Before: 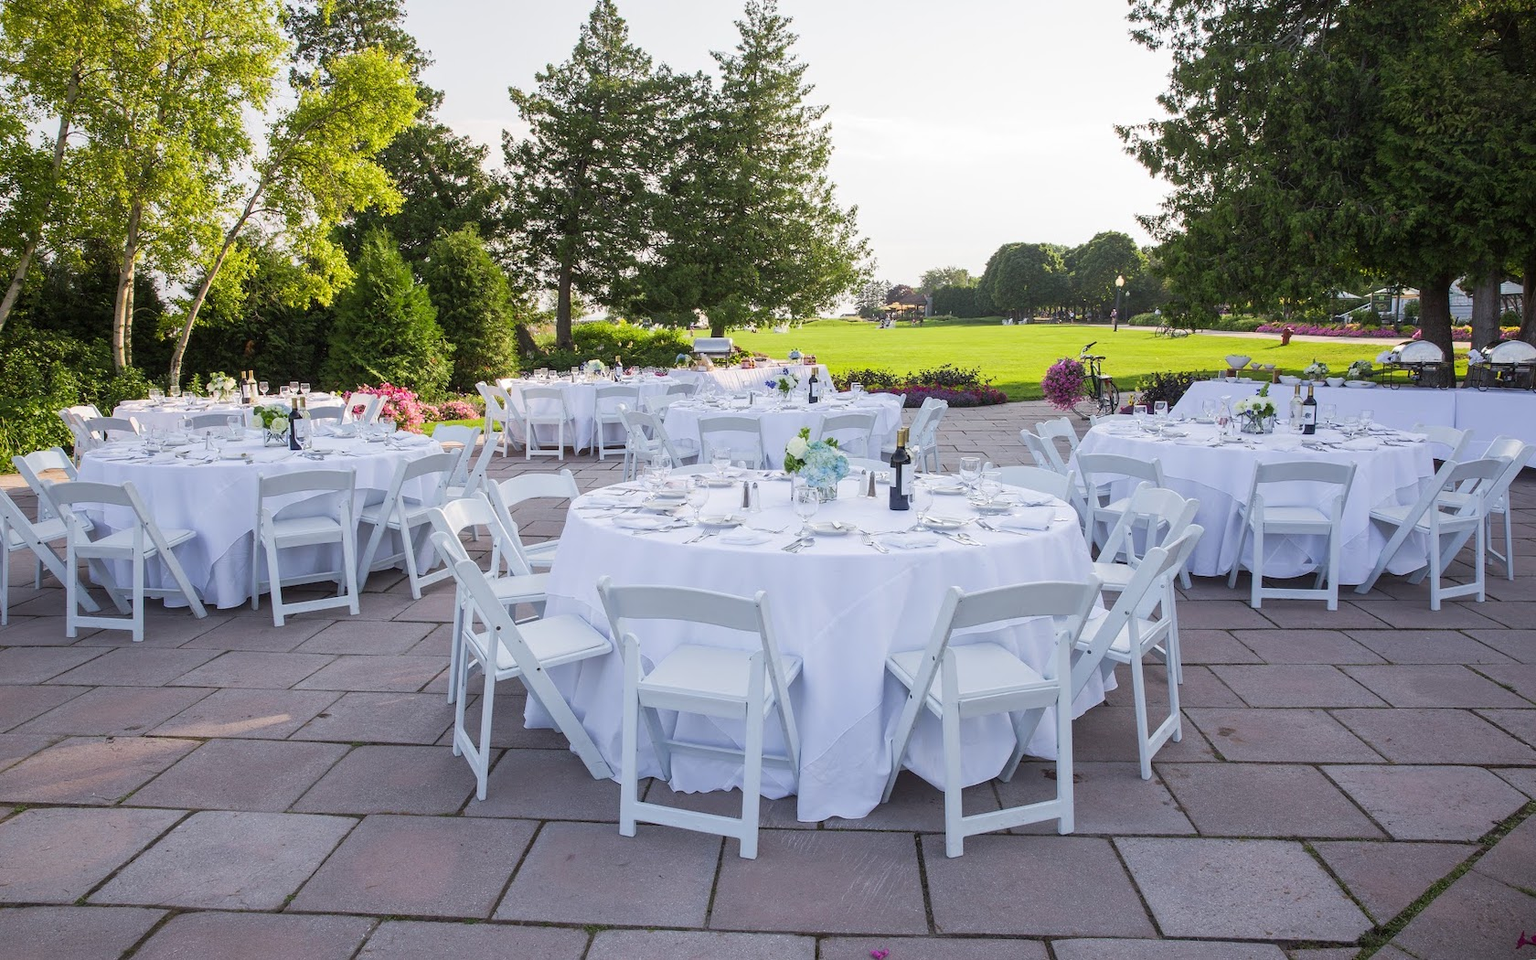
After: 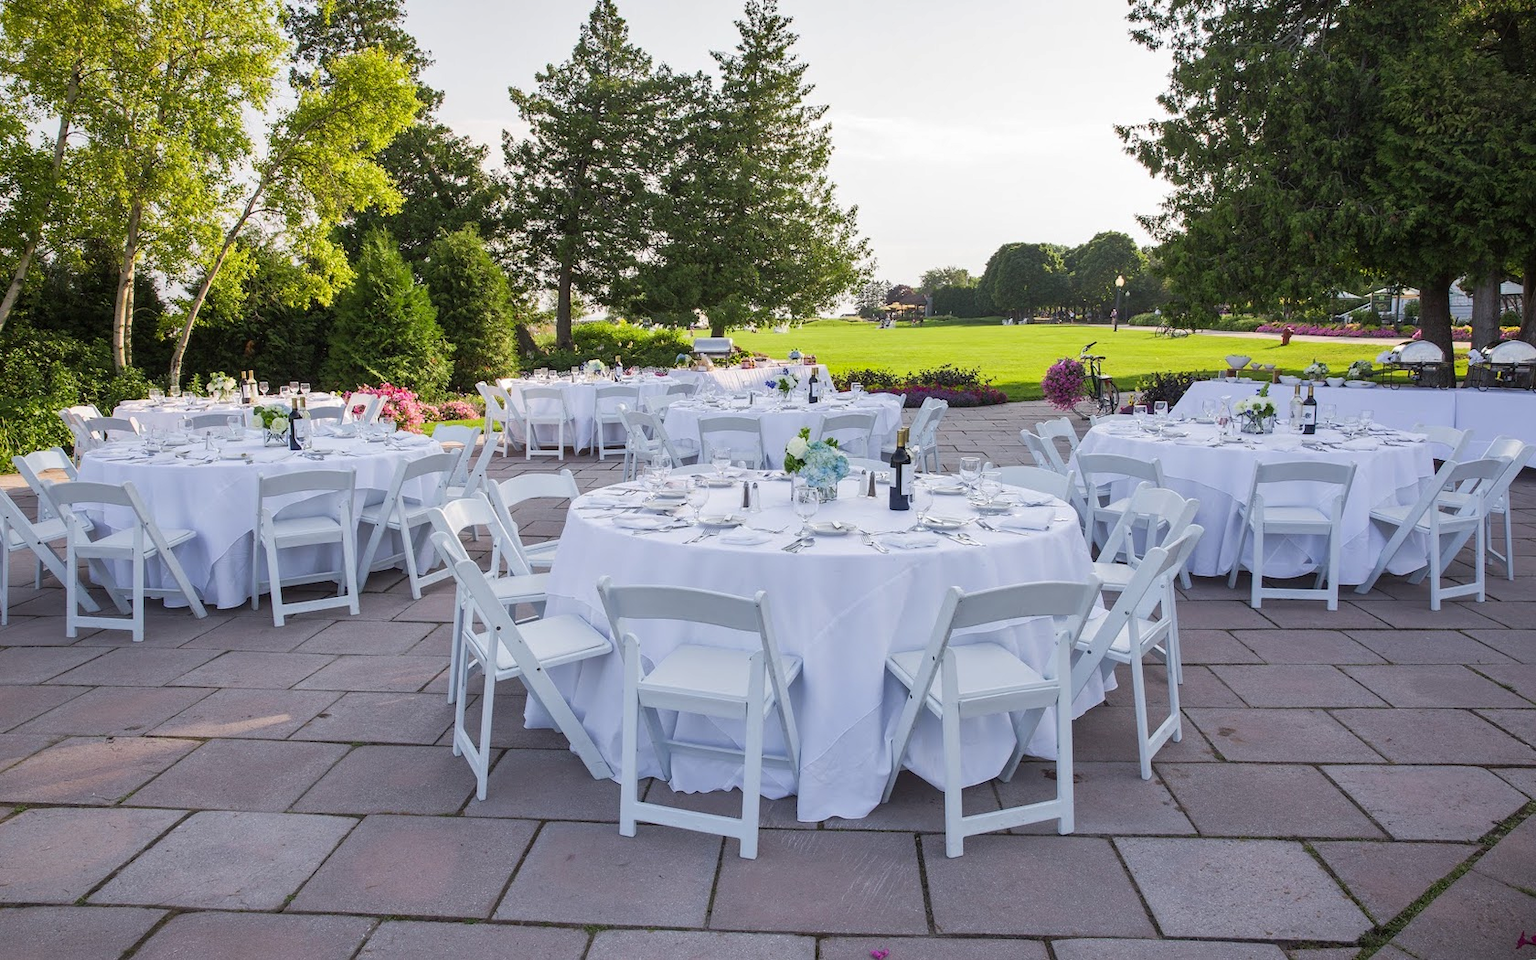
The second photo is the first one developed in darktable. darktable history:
shadows and highlights: shadows 22.62, highlights -48.73, soften with gaussian
